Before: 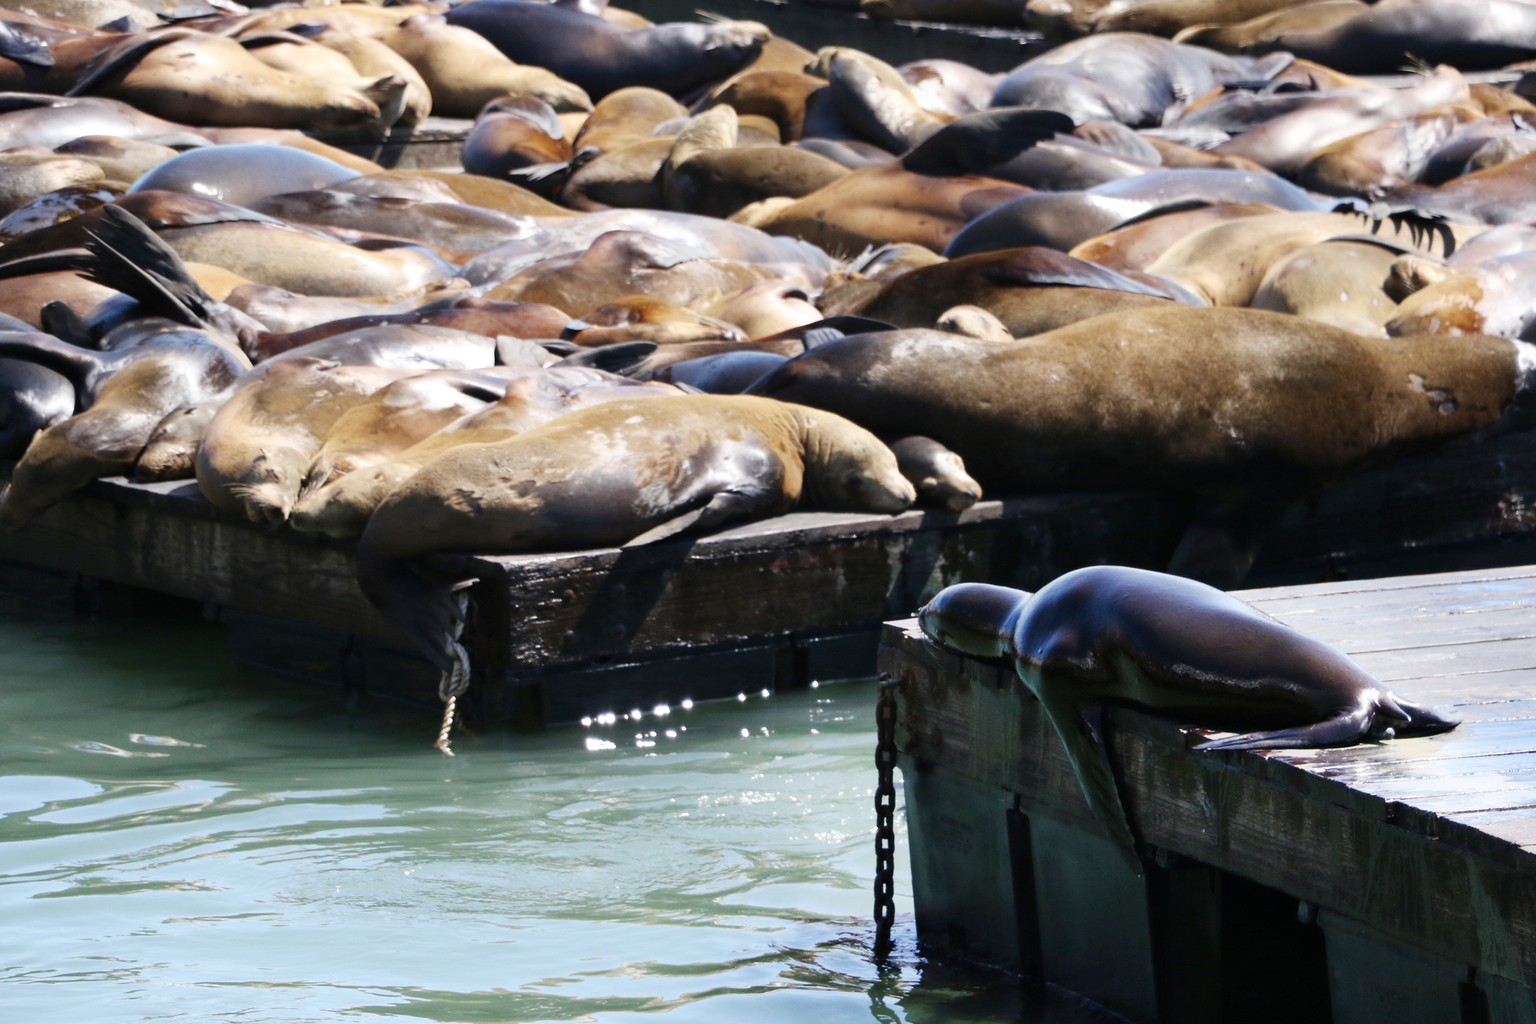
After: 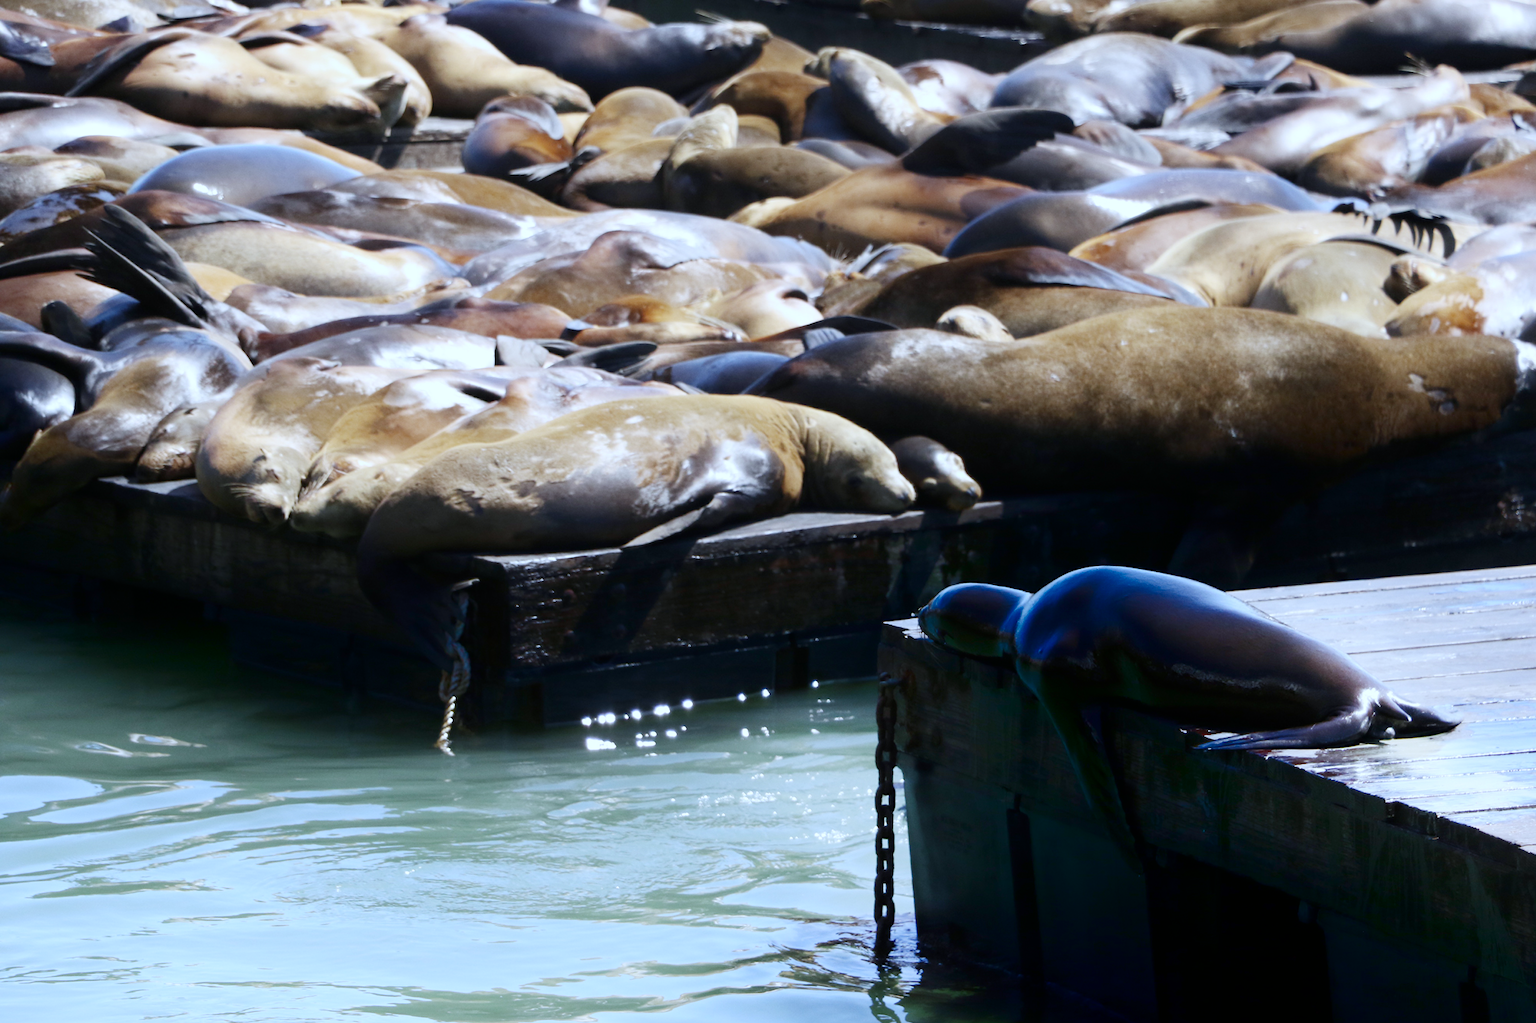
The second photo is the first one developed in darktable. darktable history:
shadows and highlights: shadows -70, highlights 35, soften with gaussian
white balance: red 0.924, blue 1.095
